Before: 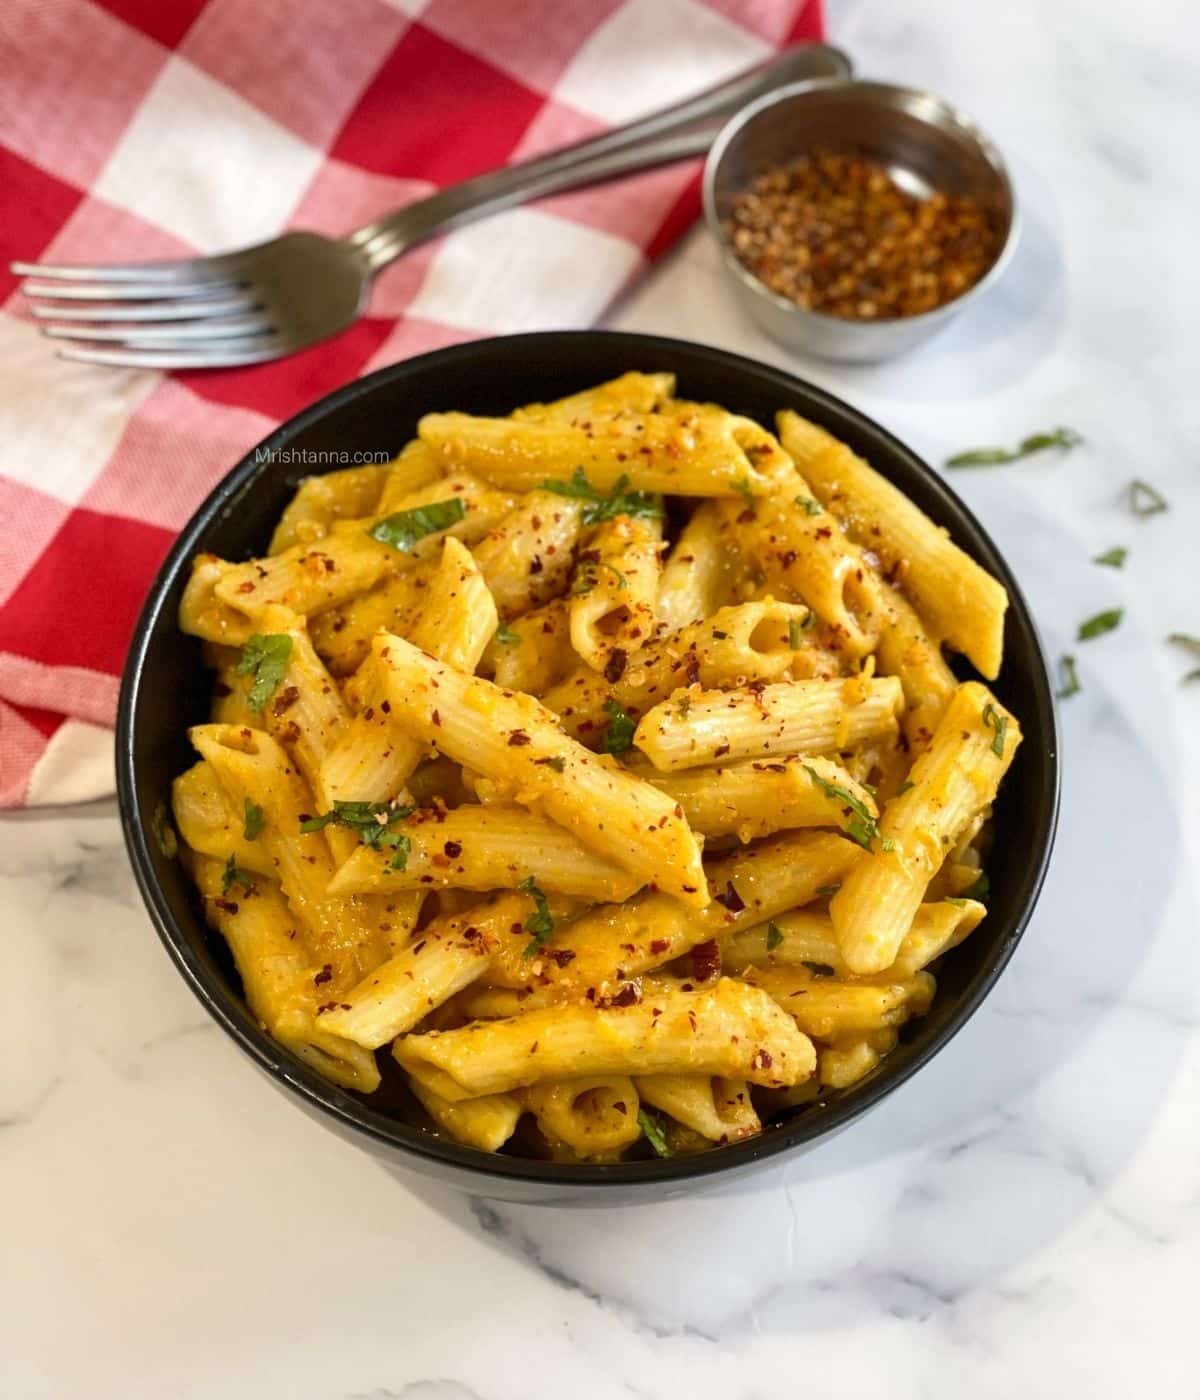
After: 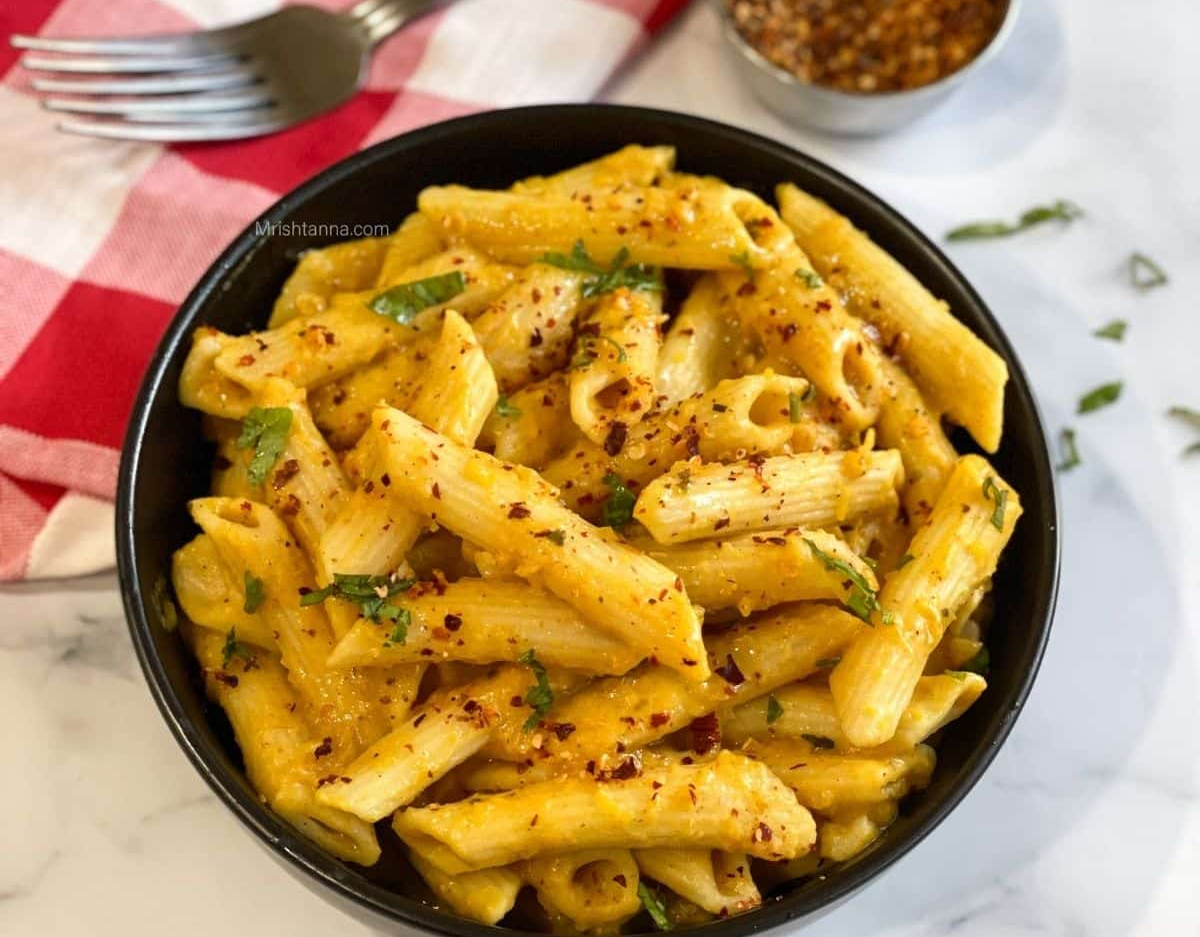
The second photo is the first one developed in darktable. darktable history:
crop: top 16.243%, bottom 16.758%
